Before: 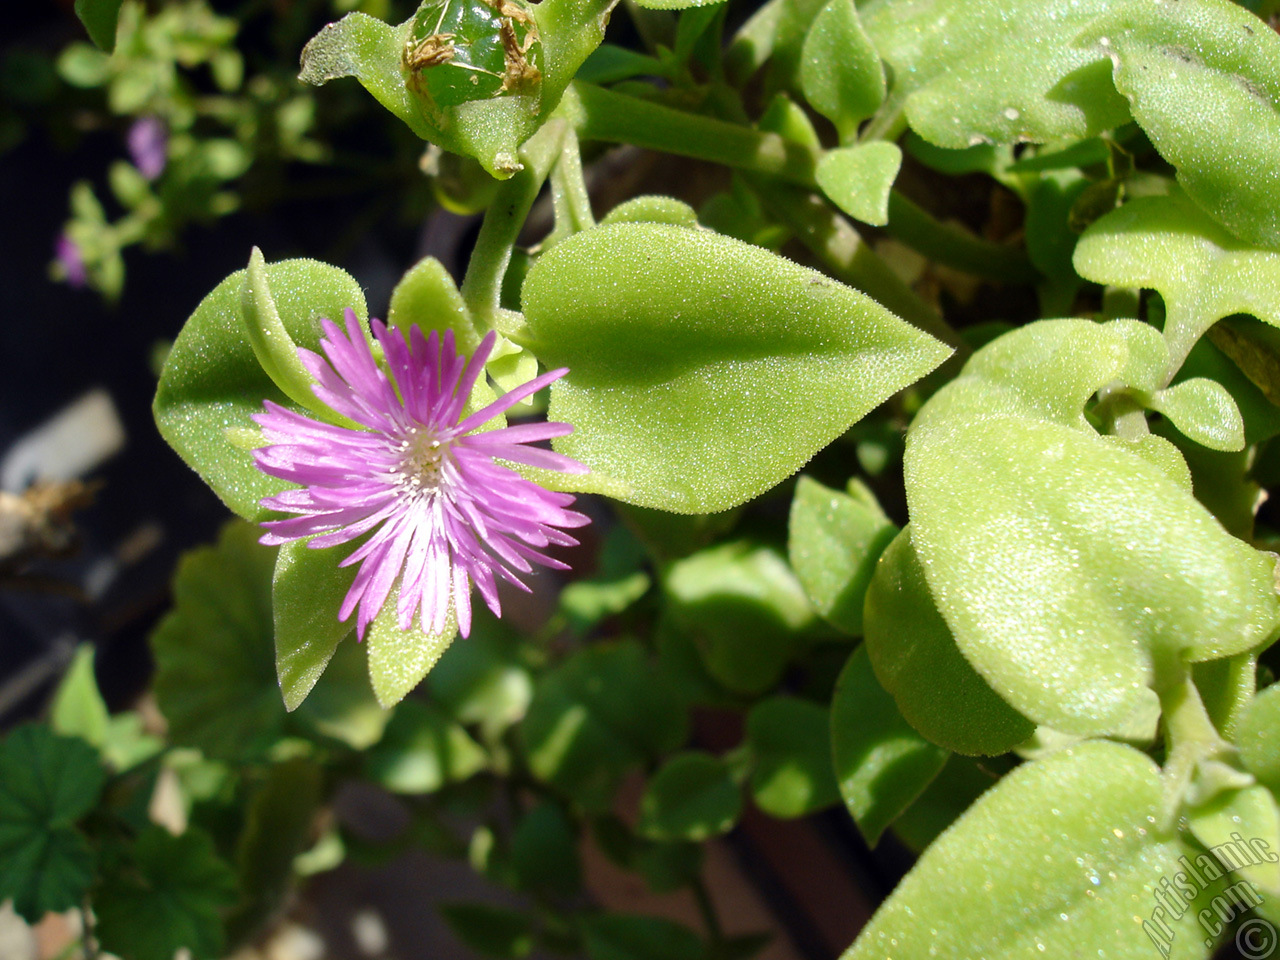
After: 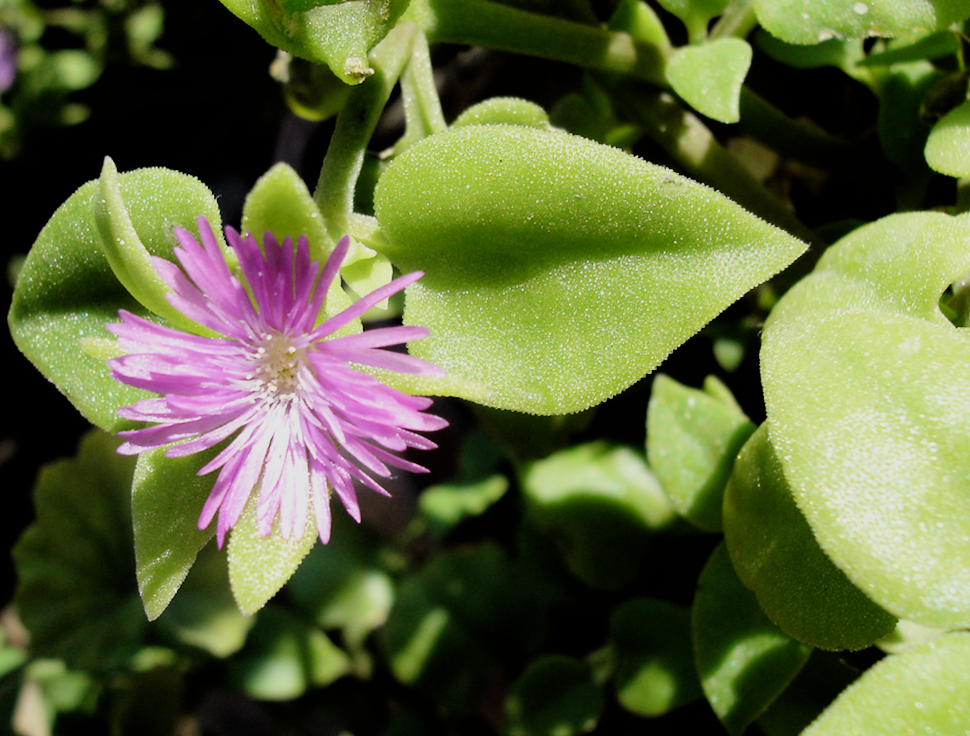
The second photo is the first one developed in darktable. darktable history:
filmic rgb: black relative exposure -5 EV, hardness 2.88, contrast 1.3, highlights saturation mix -30%
crop and rotate: left 11.831%, top 11.346%, right 13.429%, bottom 13.899%
rotate and perspective: rotation -1.17°, automatic cropping off
